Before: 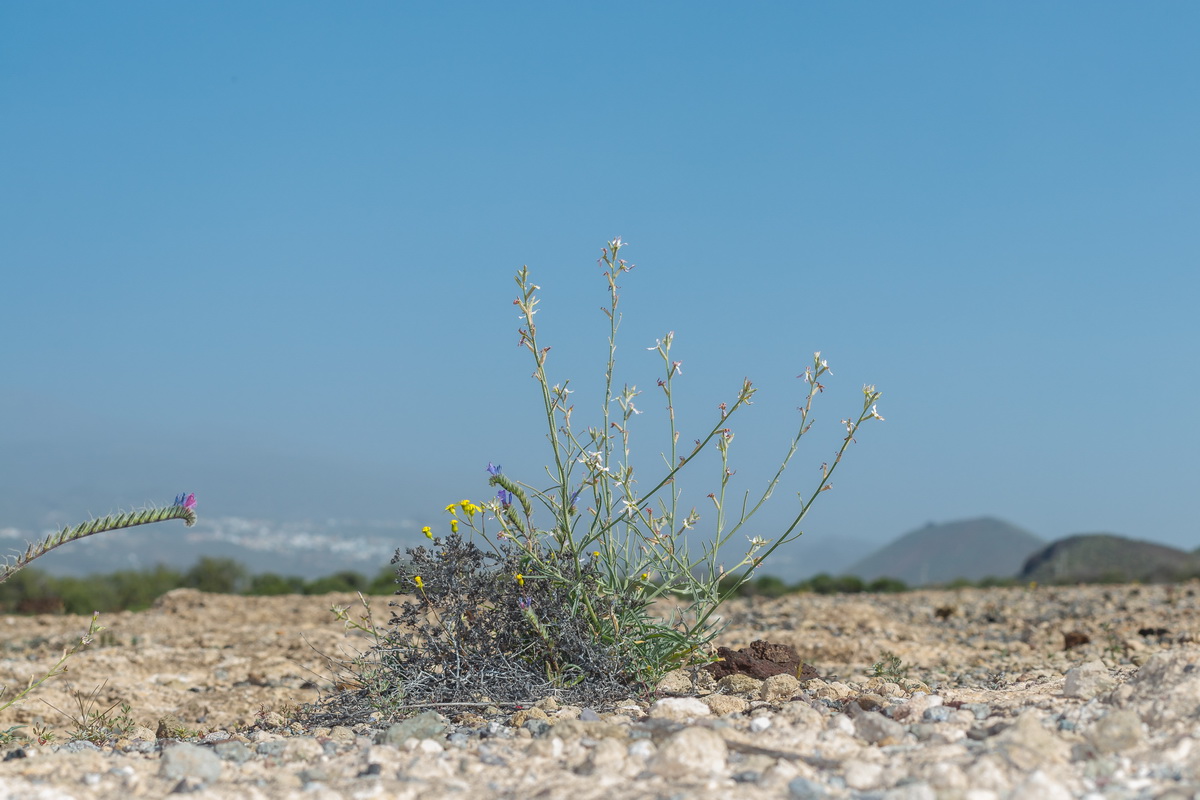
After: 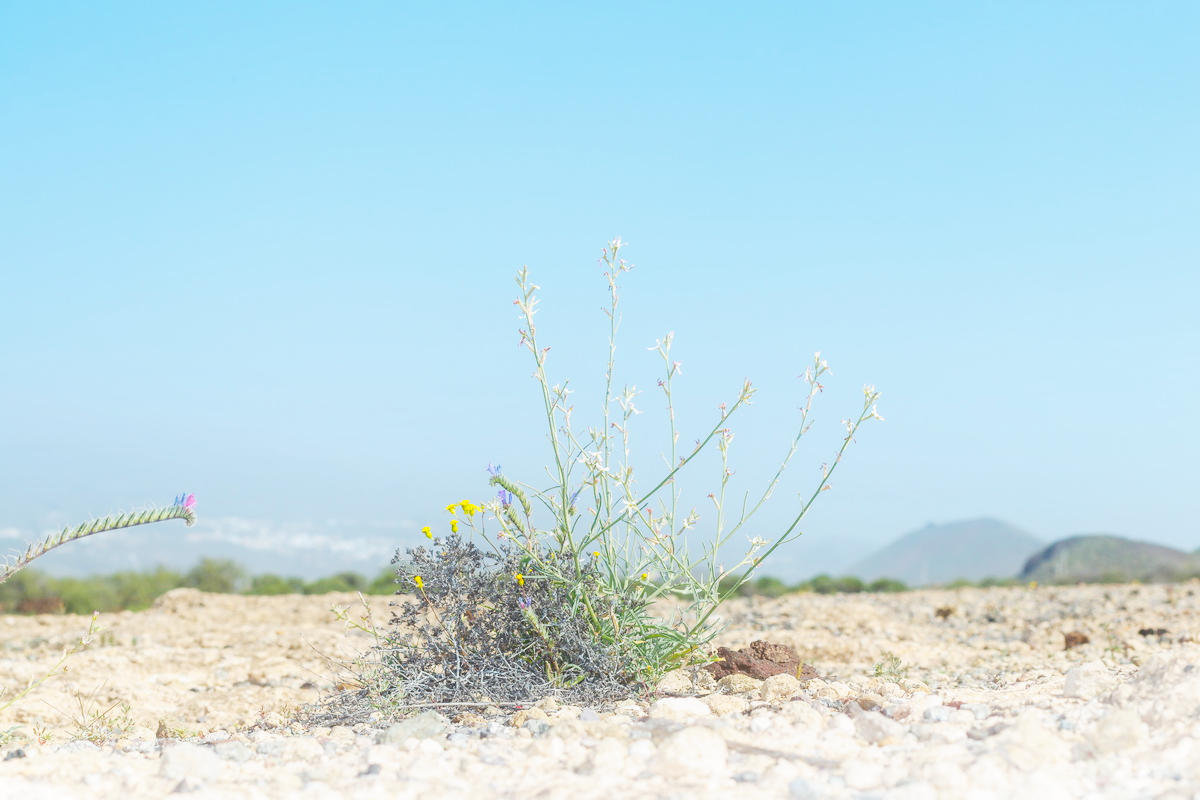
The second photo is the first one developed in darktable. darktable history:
base curve: curves: ch0 [(0, 0) (0.007, 0.004) (0.027, 0.03) (0.046, 0.07) (0.207, 0.54) (0.442, 0.872) (0.673, 0.972) (1, 1)], preserve colors none
contrast equalizer: octaves 7, y [[0.6 ×6], [0.55 ×6], [0 ×6], [0 ×6], [0 ×6]], mix -1
